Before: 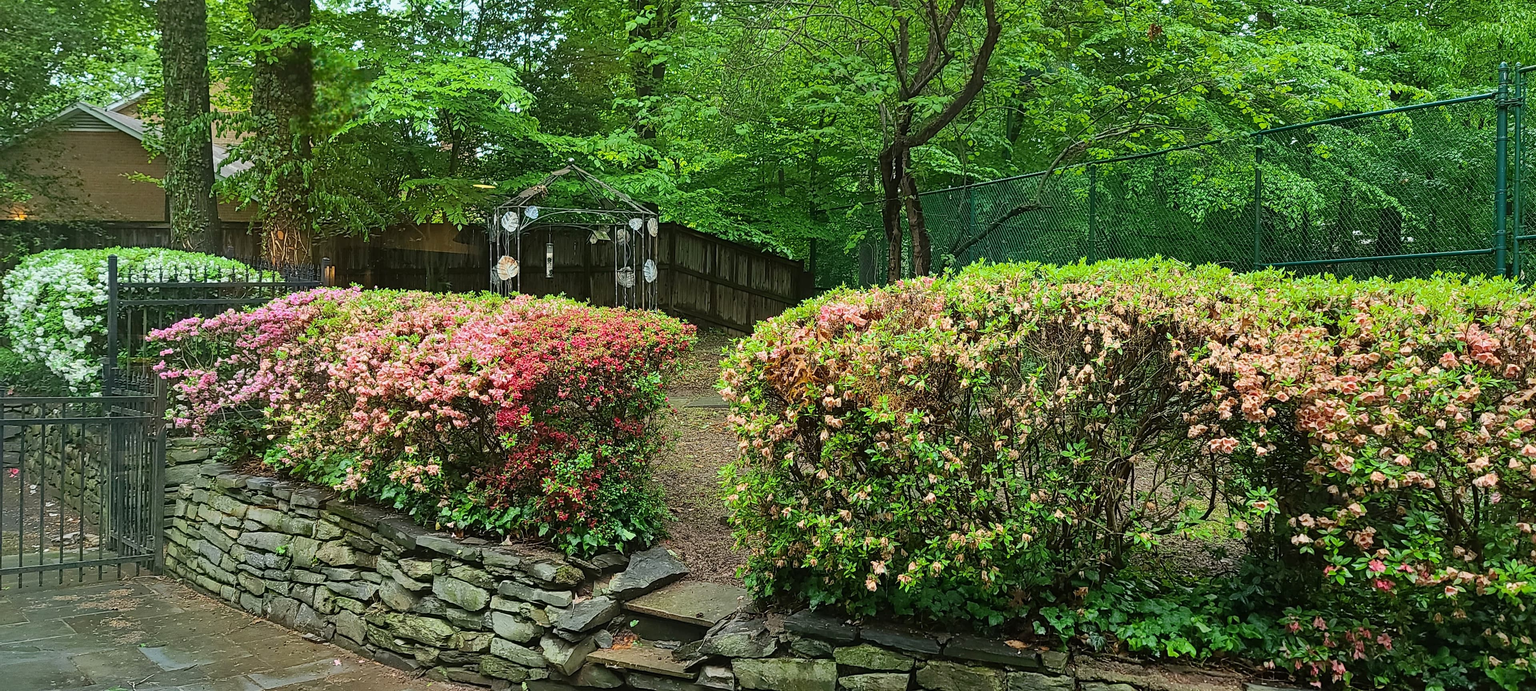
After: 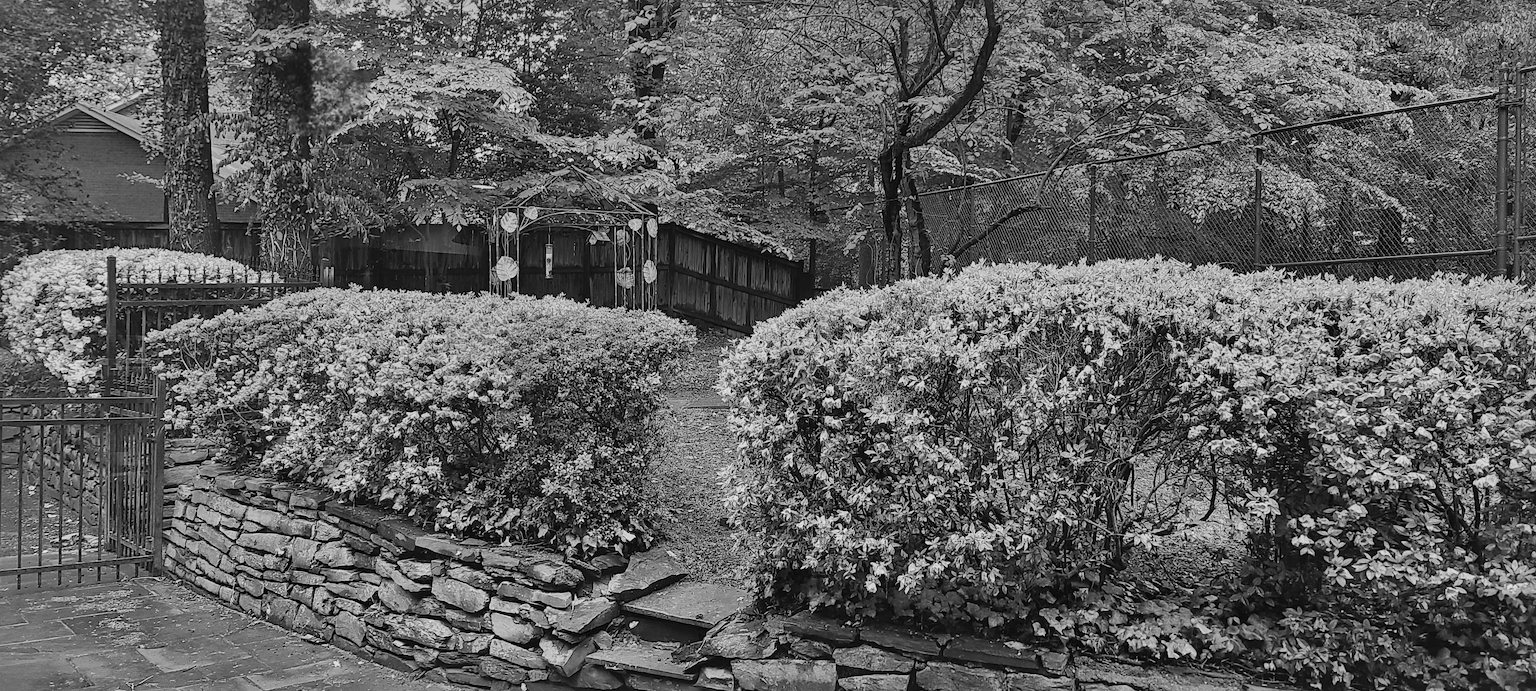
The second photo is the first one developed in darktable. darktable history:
velvia: on, module defaults
white balance: emerald 1
graduated density: hue 238.83°, saturation 50%
contrast brightness saturation: contrast -0.15, brightness 0.05, saturation -0.12
crop and rotate: left 0.126%
local contrast: mode bilateral grid, contrast 70, coarseness 75, detail 180%, midtone range 0.2
color correction: highlights a* 14.52, highlights b* 4.84
monochrome: a -71.75, b 75.82
